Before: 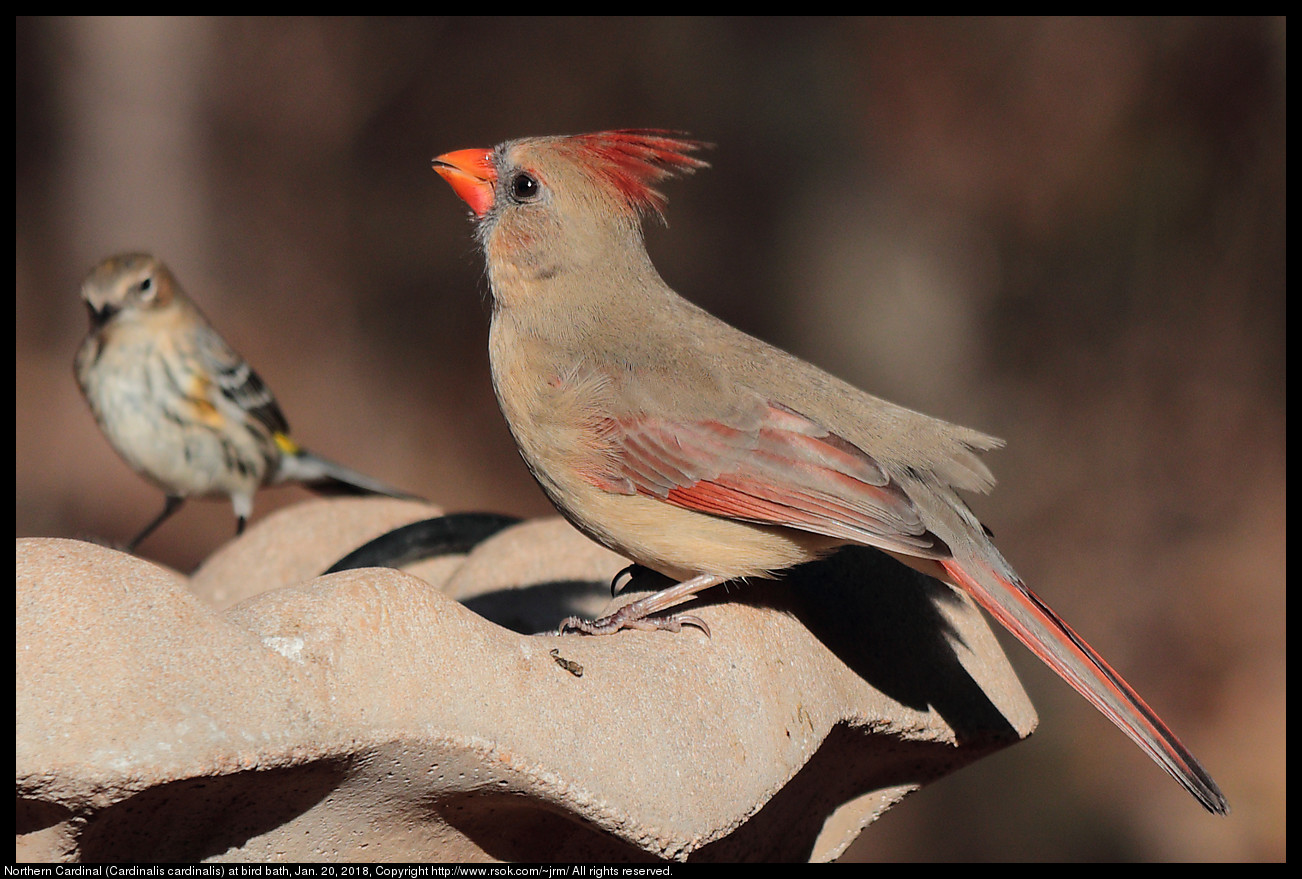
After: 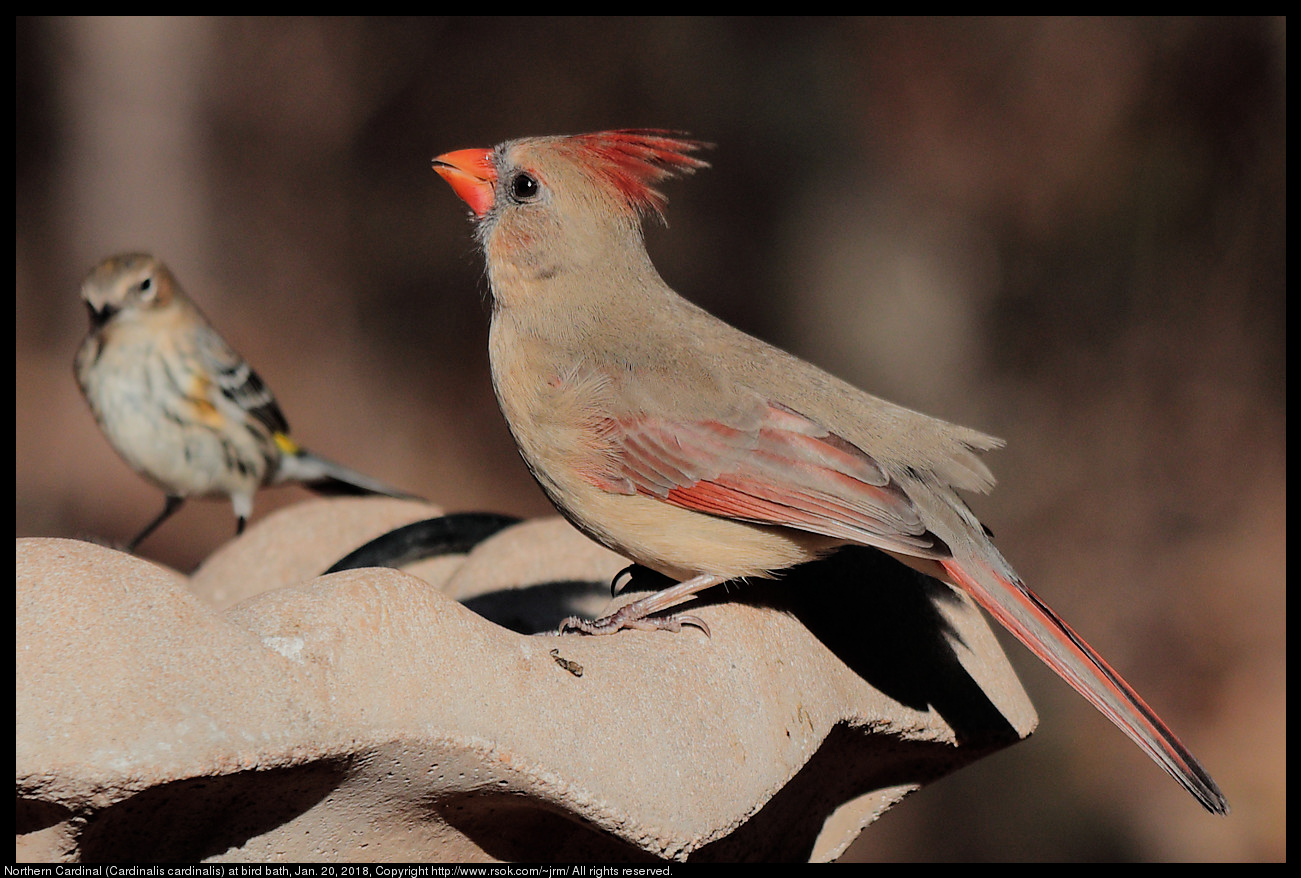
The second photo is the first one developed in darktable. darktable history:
filmic rgb: black relative exposure -8.15 EV, white relative exposure 3.76 EV, hardness 4.46
